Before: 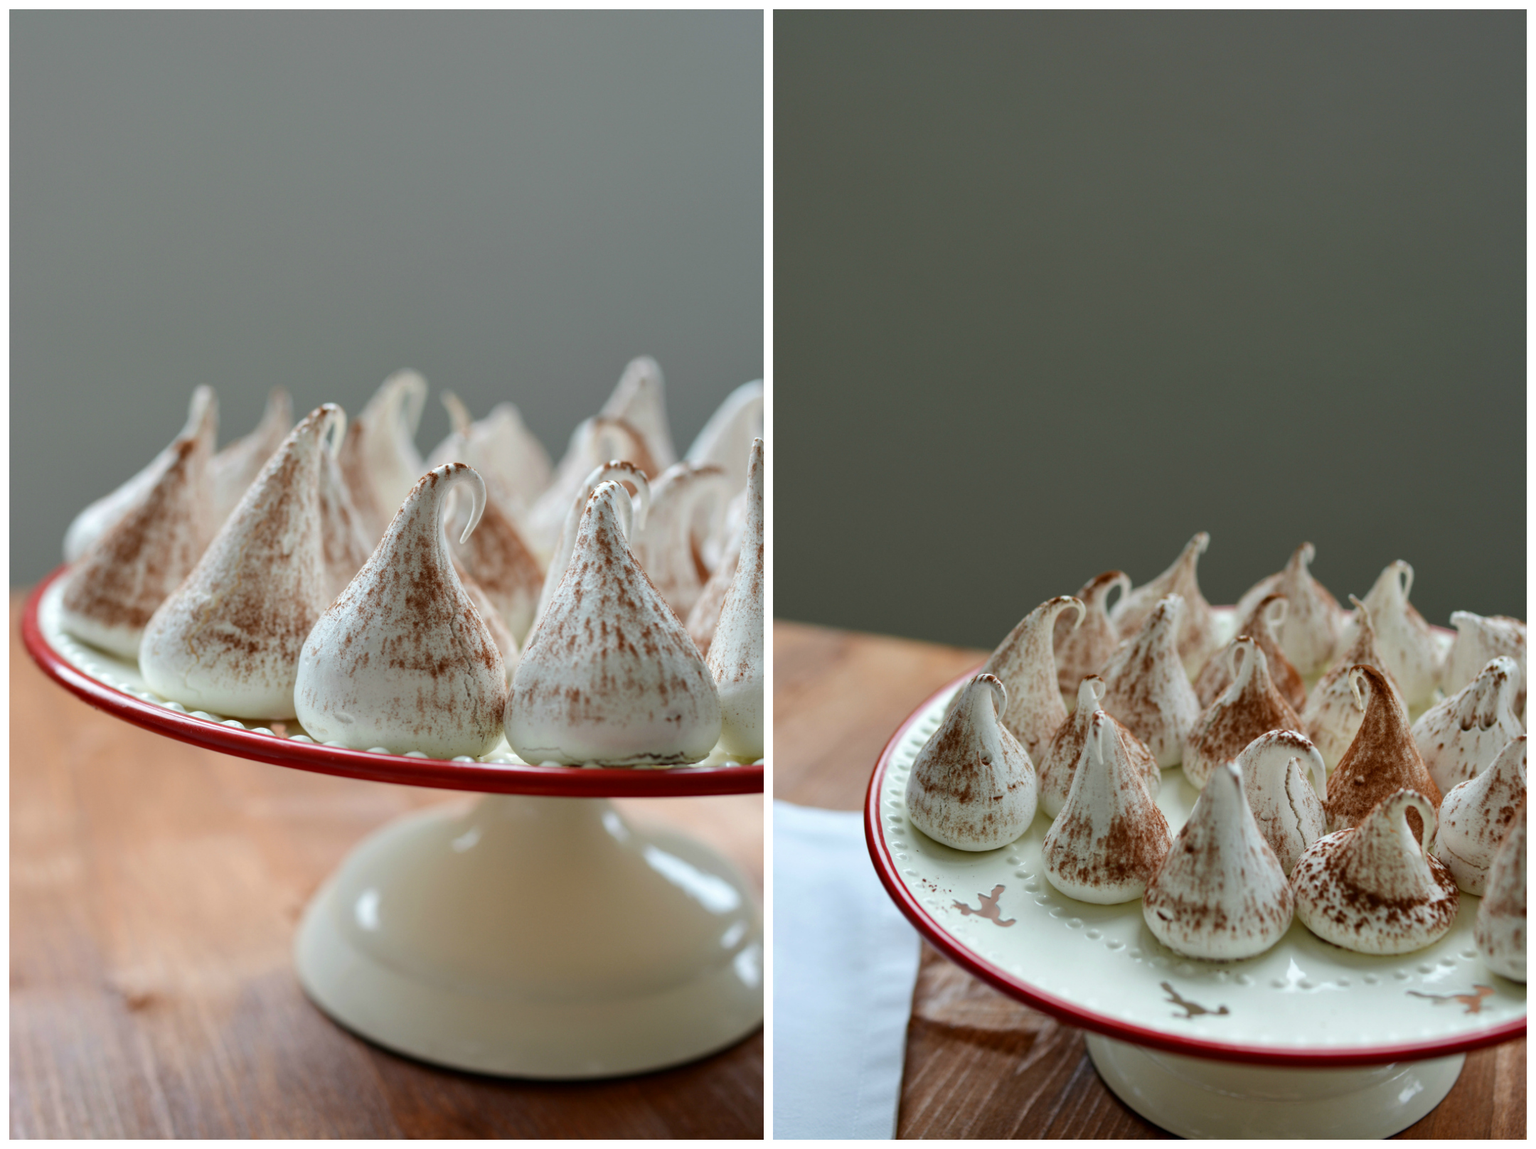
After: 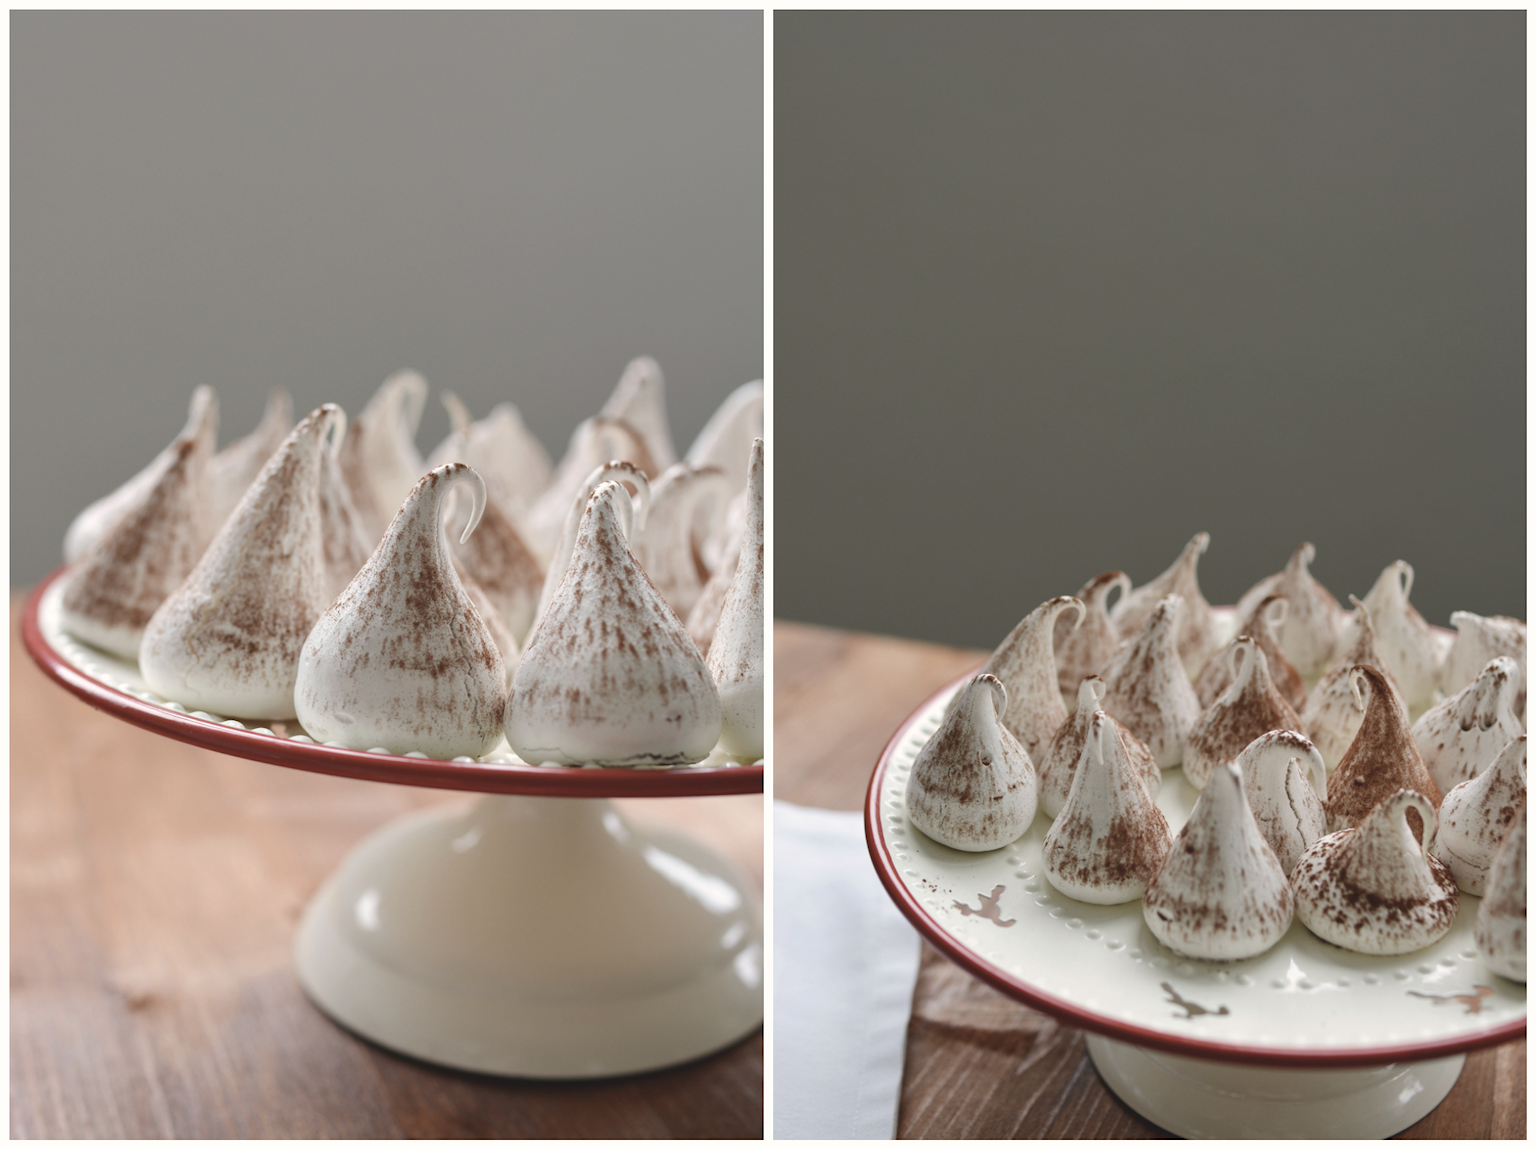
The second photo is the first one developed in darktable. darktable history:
color balance: lift [1.007, 1, 1, 1], gamma [1.097, 1, 1, 1]
color correction: highlights a* 5.59, highlights b* 5.24, saturation 0.68
